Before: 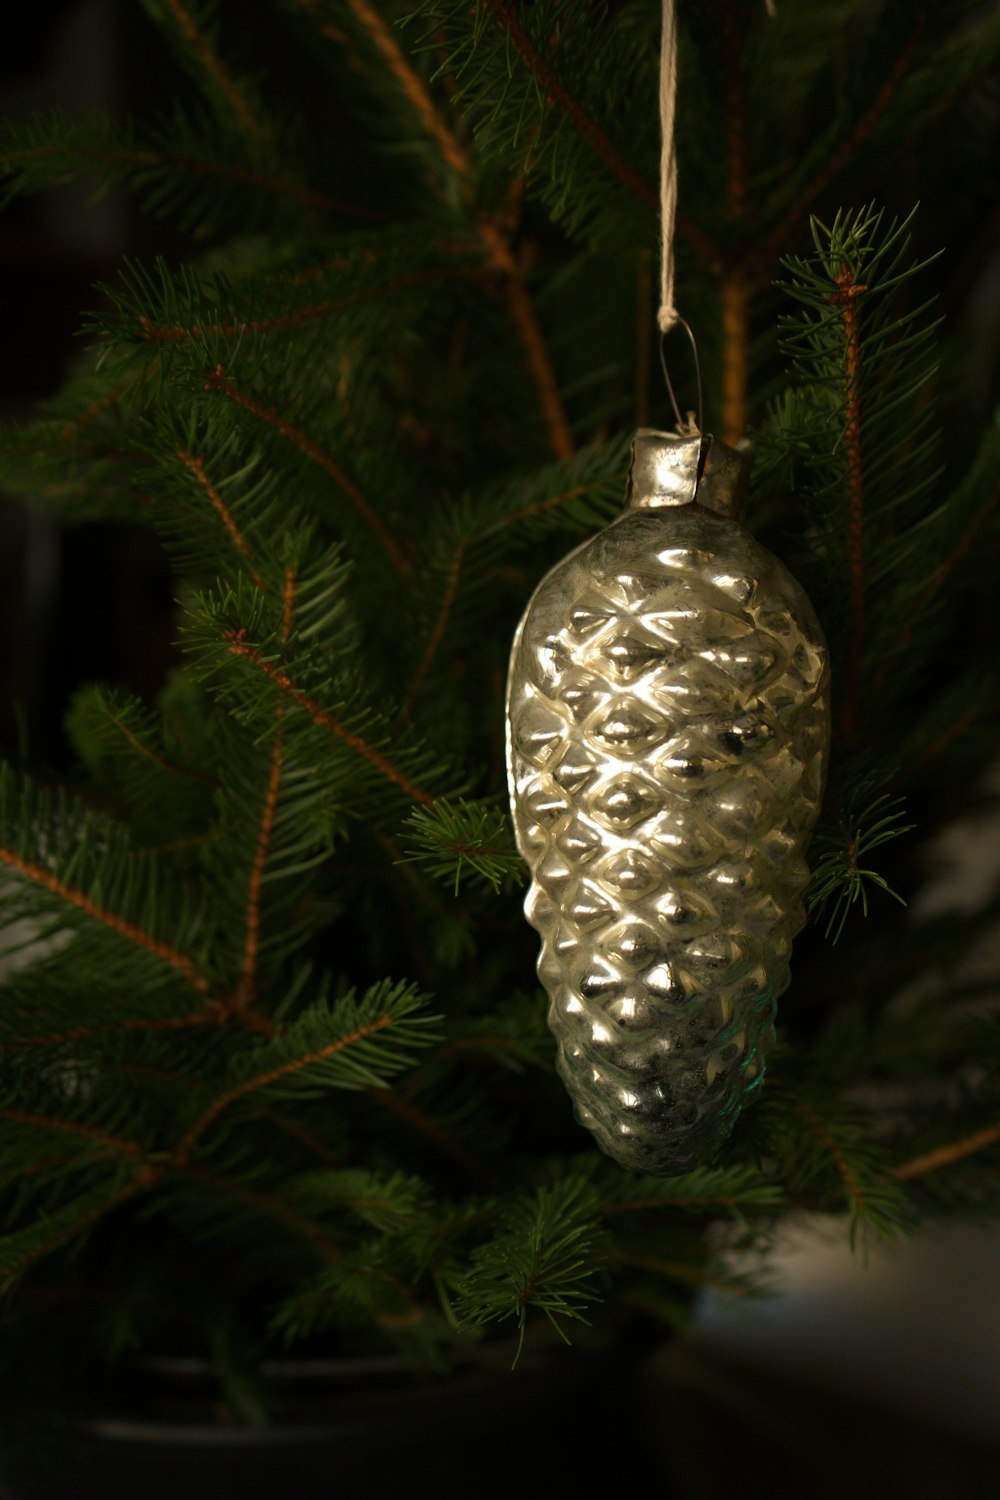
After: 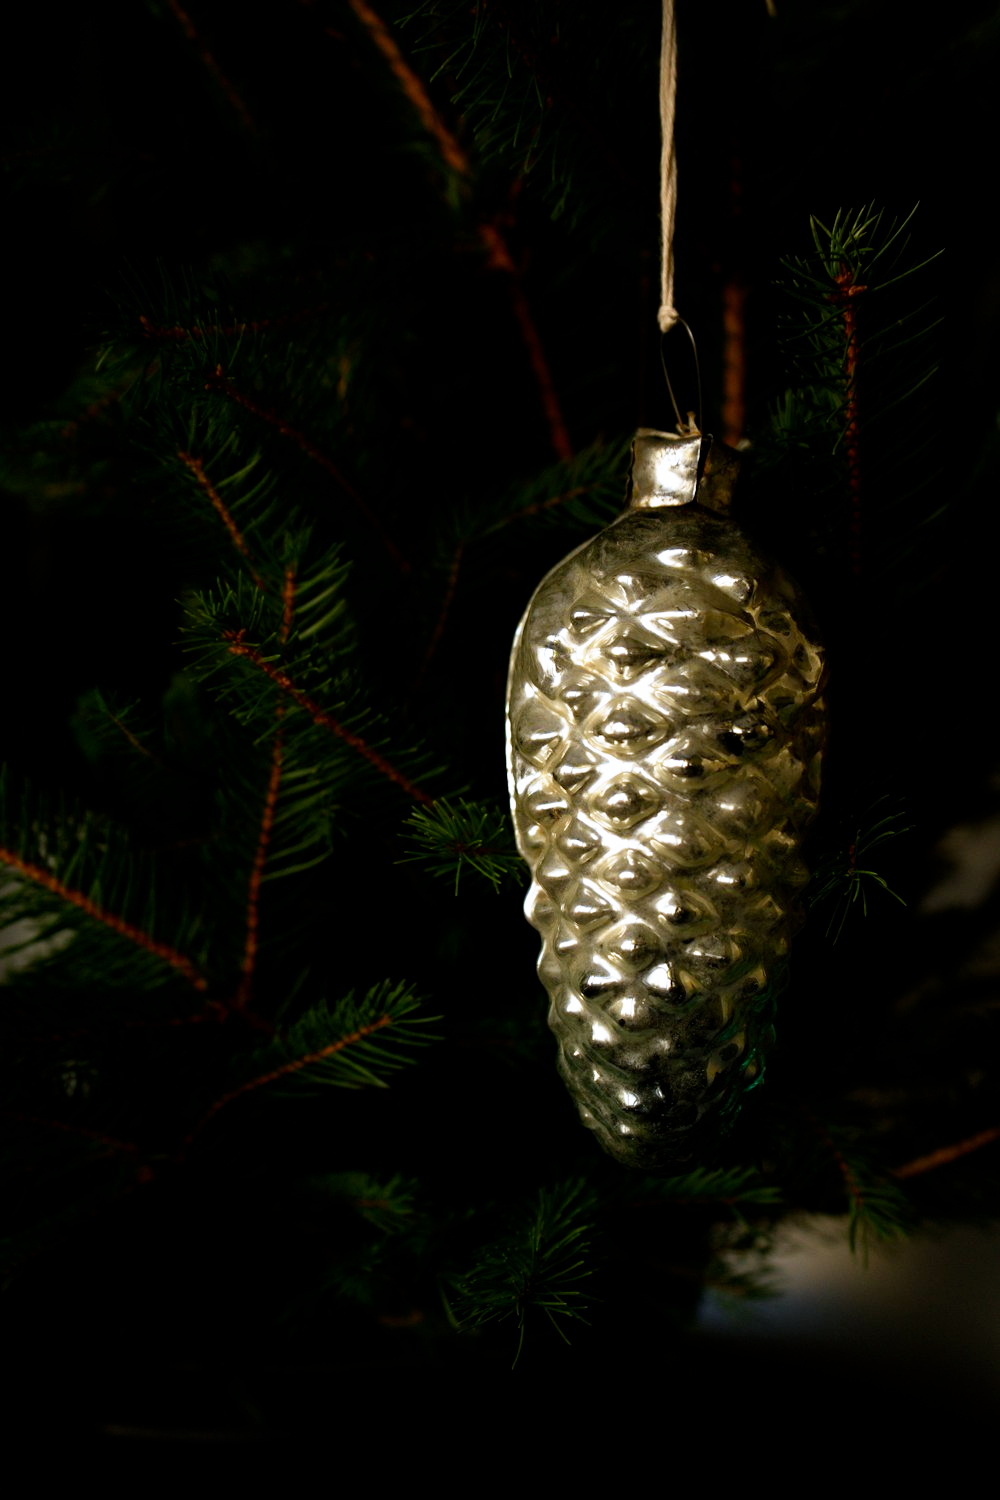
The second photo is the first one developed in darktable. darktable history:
filmic rgb: black relative exposure -8.7 EV, white relative exposure 2.7 EV, threshold 3 EV, target black luminance 0%, hardness 6.25, latitude 76.53%, contrast 1.326, shadows ↔ highlights balance -0.349%, preserve chrominance no, color science v4 (2020), enable highlight reconstruction true
white balance: red 0.967, blue 1.119, emerald 0.756
